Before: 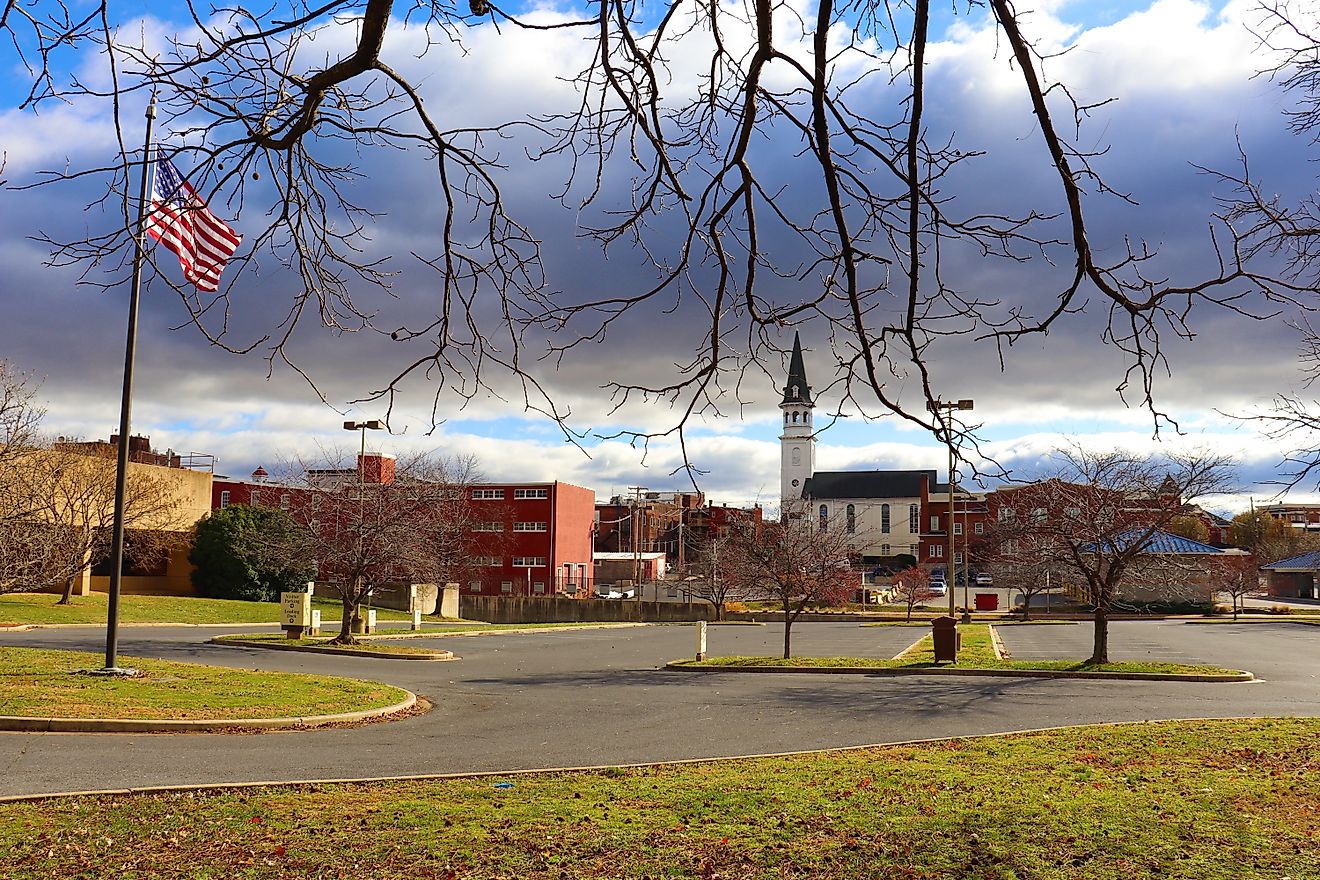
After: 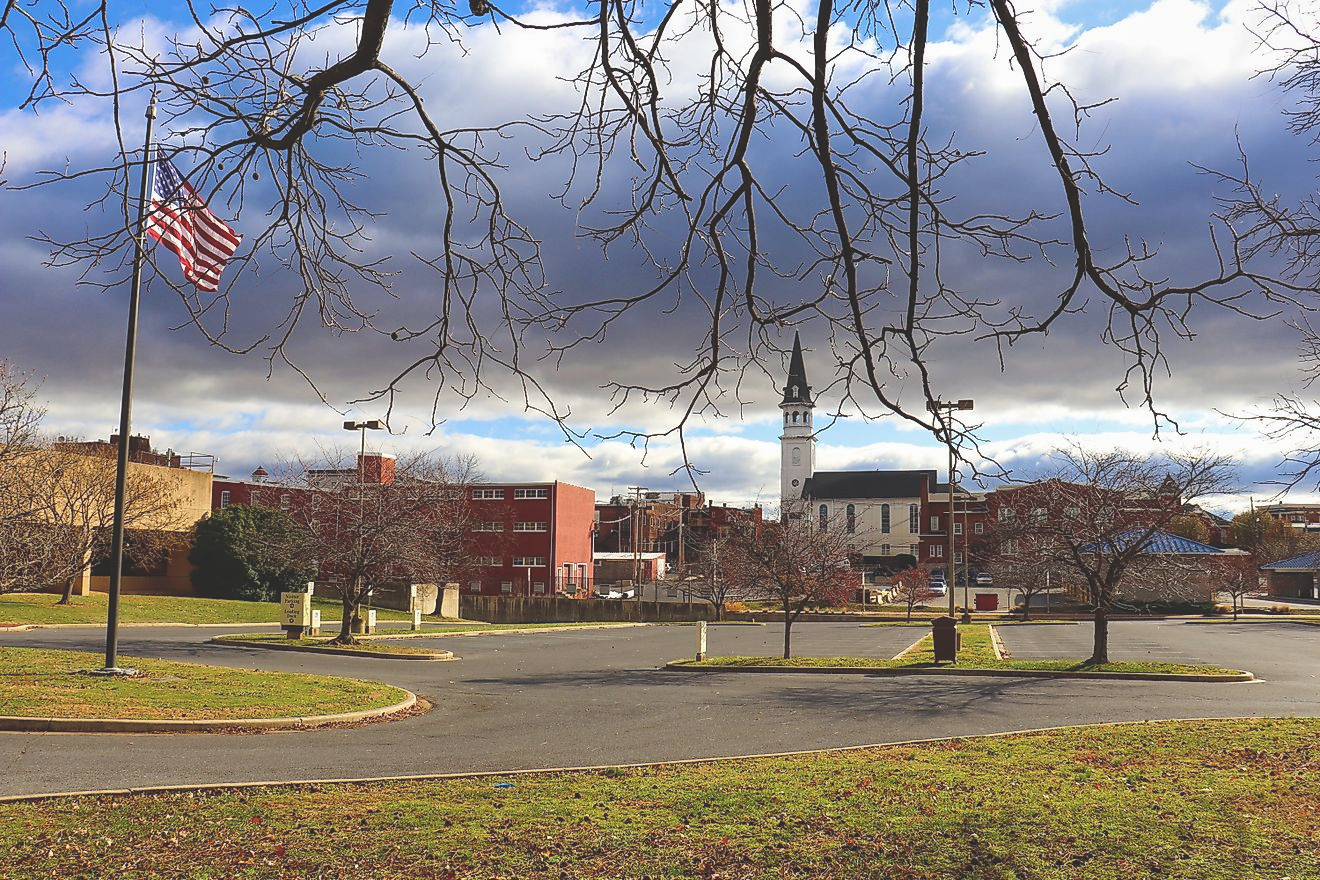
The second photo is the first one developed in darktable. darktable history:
exposure: black level correction -0.026, exposure -0.117 EV, compensate highlight preservation false
local contrast: highlights 103%, shadows 100%, detail 119%, midtone range 0.2
